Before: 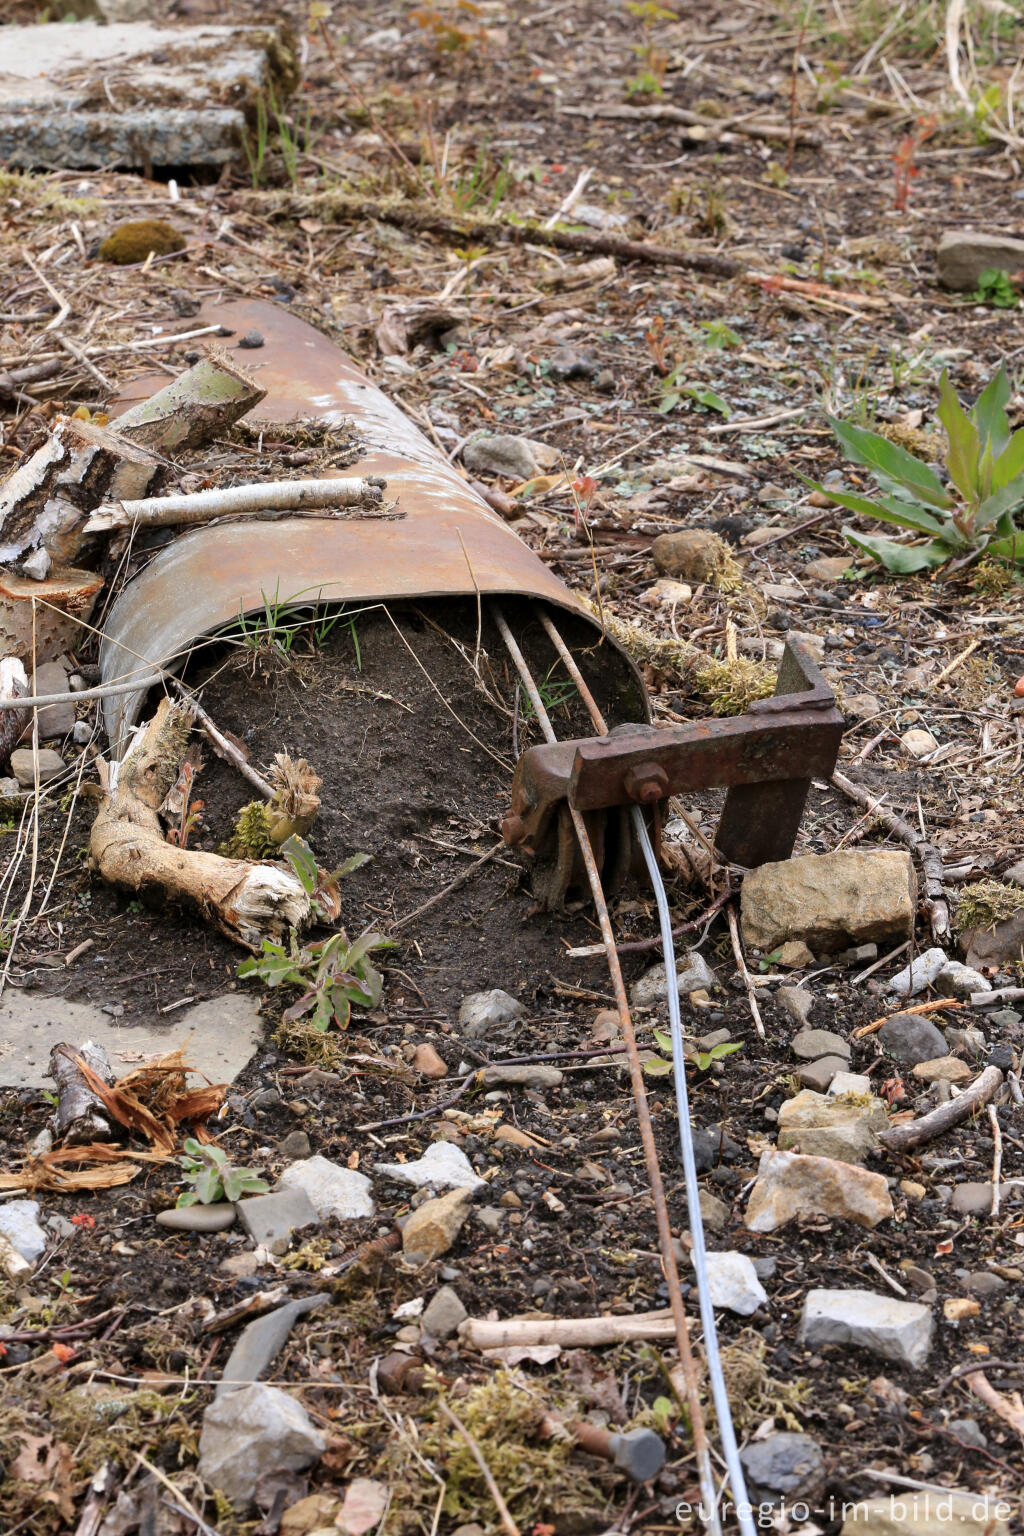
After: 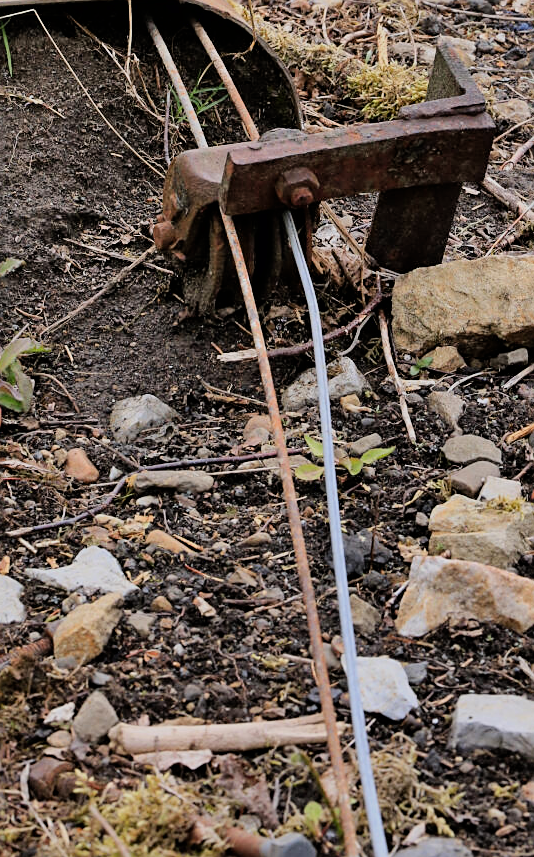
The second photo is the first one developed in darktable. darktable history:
crop: left 34.122%, top 38.774%, right 13.73%, bottom 5.401%
contrast brightness saturation: contrast 0.043, saturation 0.074
shadows and highlights: low approximation 0.01, soften with gaussian
filmic rgb: black relative exposure -7.65 EV, white relative exposure 4.56 EV, hardness 3.61, color science v6 (2022)
sharpen: on, module defaults
